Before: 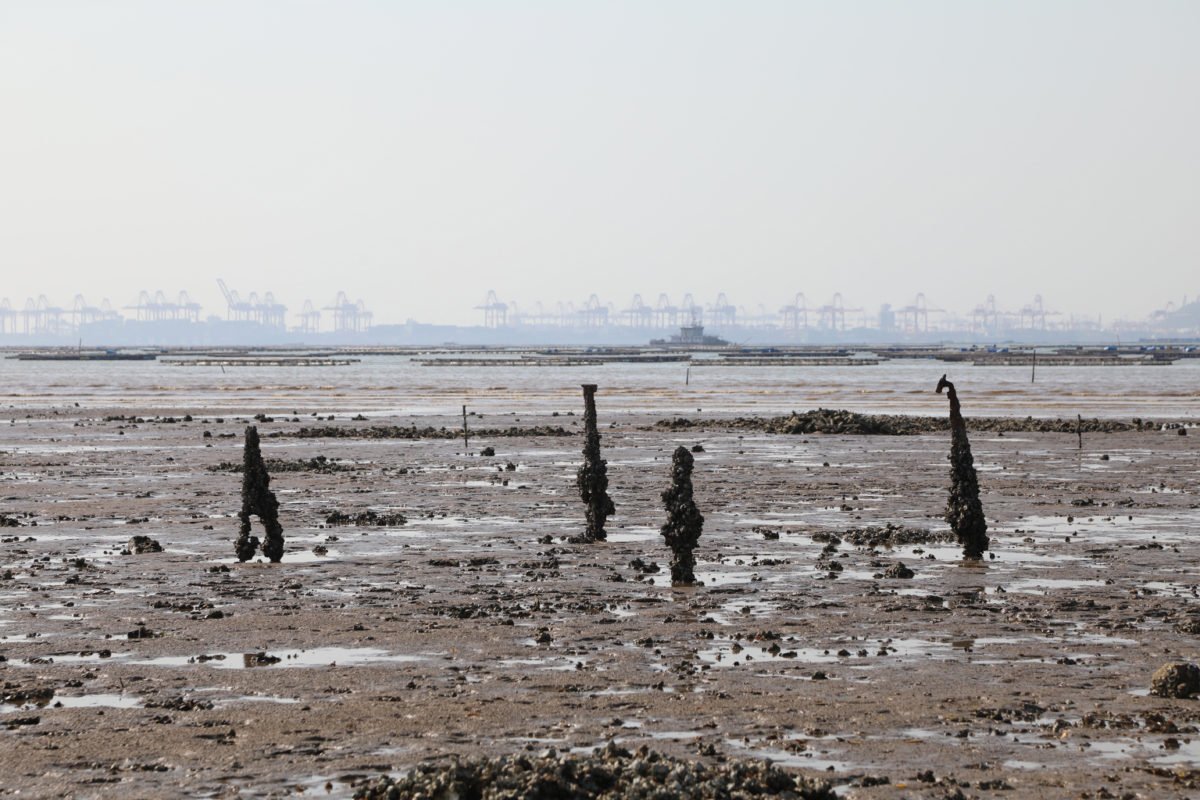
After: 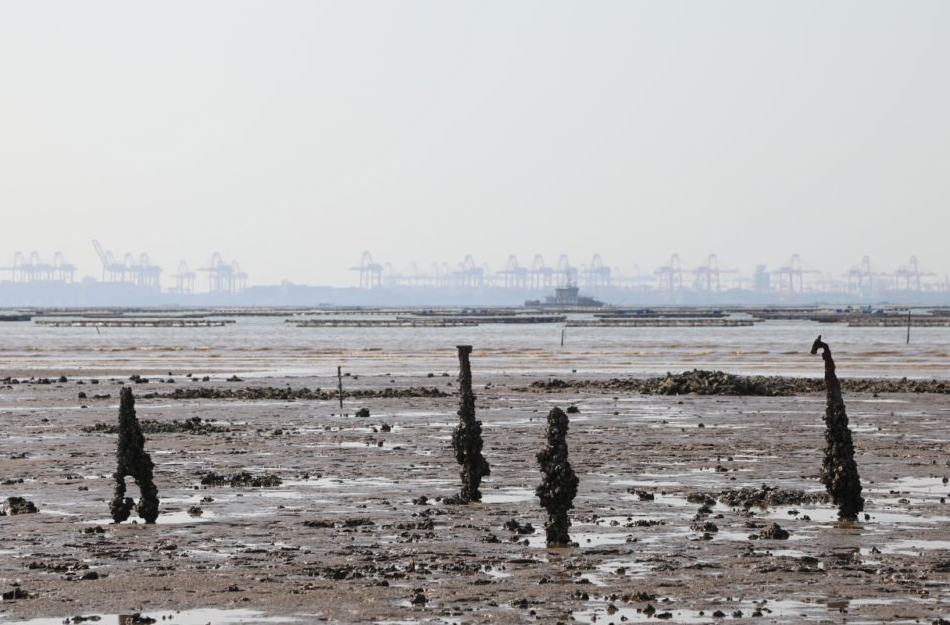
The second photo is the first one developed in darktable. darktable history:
crop and rotate: left 10.426%, top 5.115%, right 10.328%, bottom 16.742%
